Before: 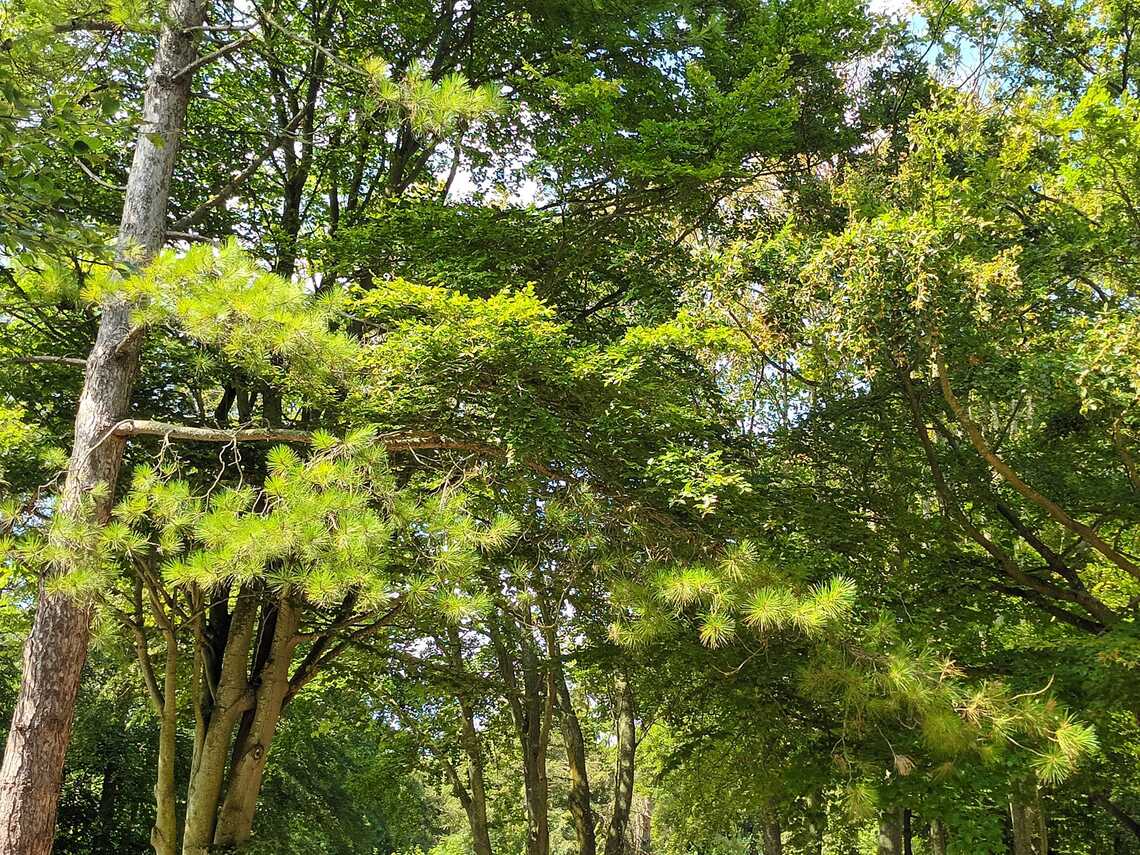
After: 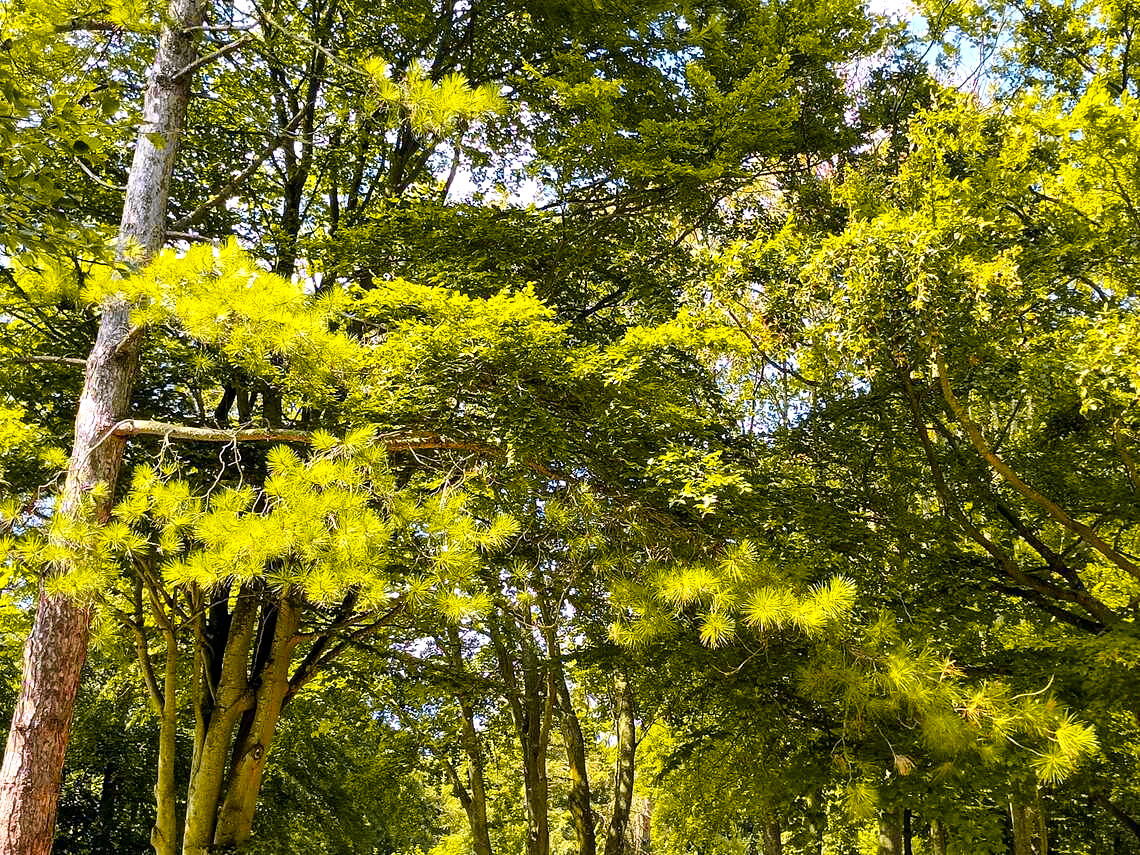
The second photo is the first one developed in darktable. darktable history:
local contrast: mode bilateral grid, contrast 20, coarseness 50, detail 120%, midtone range 0.2
tone curve: curves: ch0 [(0, 0) (0.07, 0.052) (0.23, 0.254) (0.486, 0.53) (0.822, 0.825) (0.994, 0.955)]; ch1 [(0, 0) (0.226, 0.261) (0.379, 0.442) (0.469, 0.472) (0.495, 0.495) (0.514, 0.504) (0.561, 0.568) (0.59, 0.612) (1, 1)]; ch2 [(0, 0) (0.269, 0.299) (0.459, 0.441) (0.498, 0.499) (0.523, 0.52) (0.551, 0.576) (0.629, 0.643) (0.659, 0.681) (0.718, 0.764) (1, 1)], color space Lab, independent channels, preserve colors none
white balance: red 1.05, blue 1.072
color balance rgb: linear chroma grading › global chroma 16.62%, perceptual saturation grading › highlights -8.63%, perceptual saturation grading › mid-tones 18.66%, perceptual saturation grading › shadows 28.49%, perceptual brilliance grading › highlights 14.22%, perceptual brilliance grading › shadows -18.96%, global vibrance 27.71%
exposure: exposure -0.064 EV, compensate highlight preservation false
